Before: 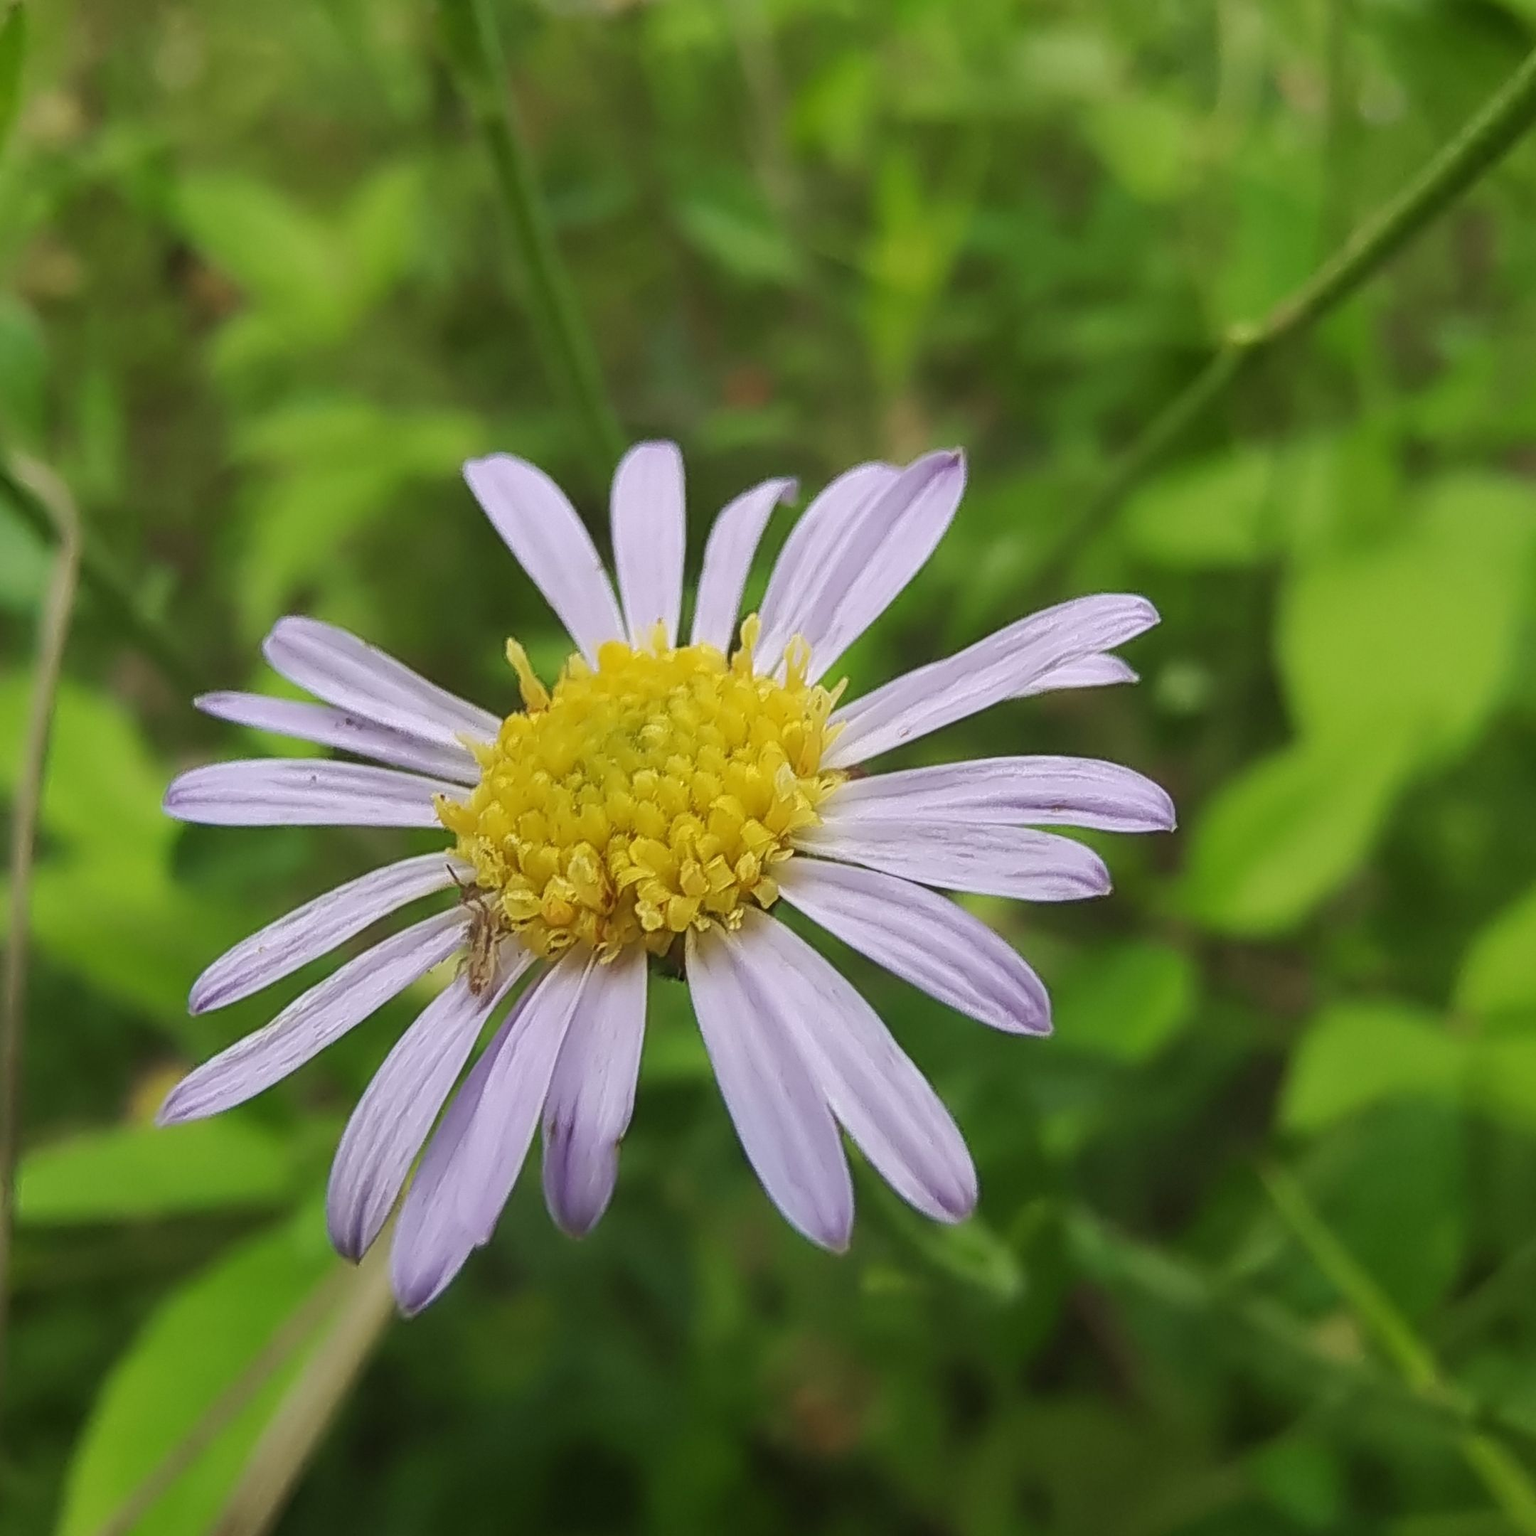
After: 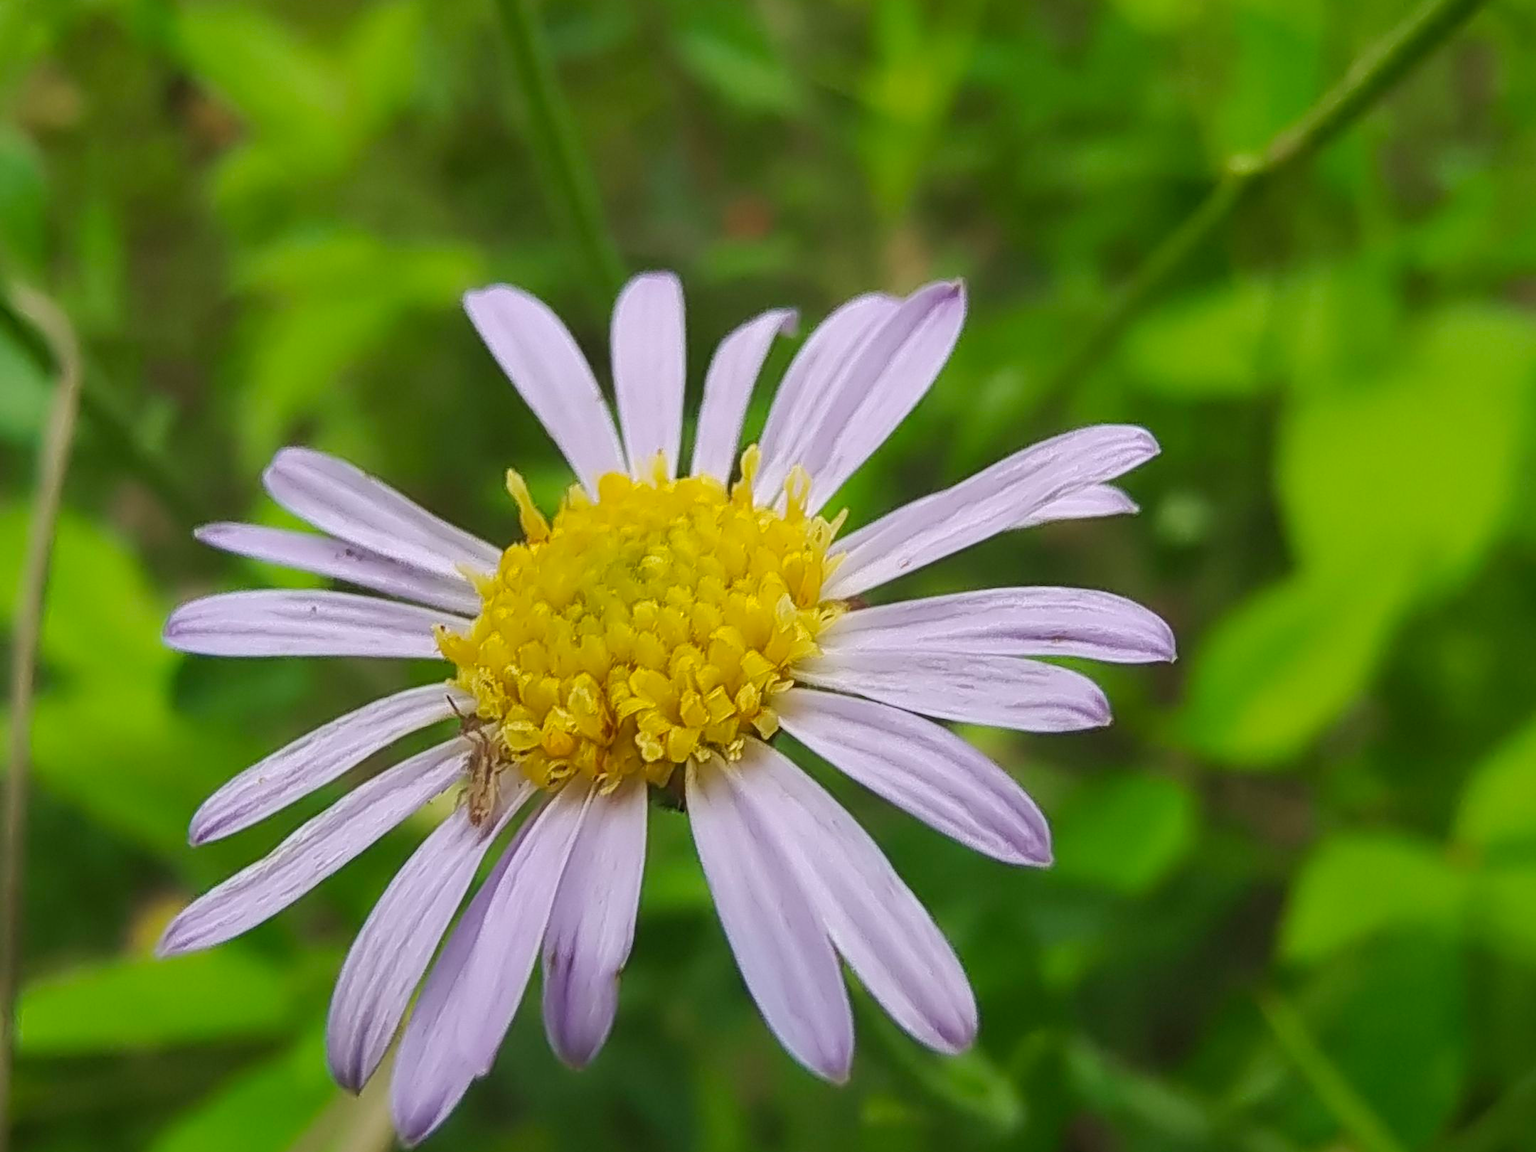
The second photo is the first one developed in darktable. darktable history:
crop: top 11.038%, bottom 13.962%
